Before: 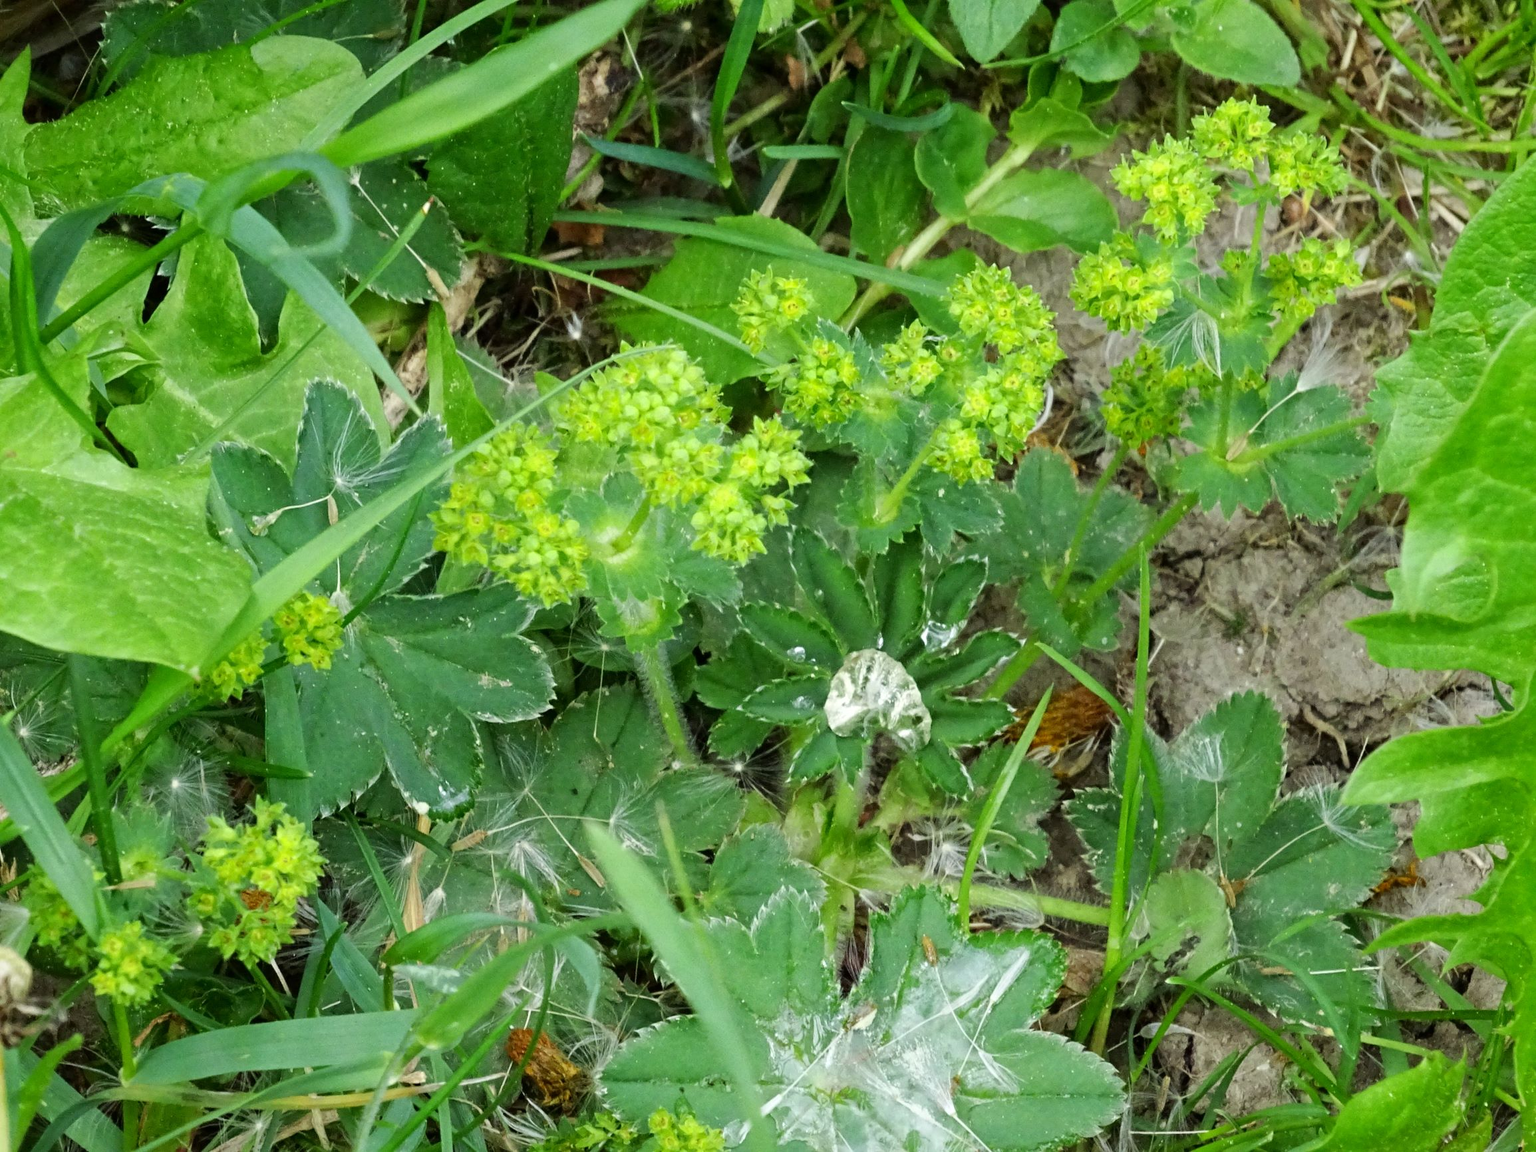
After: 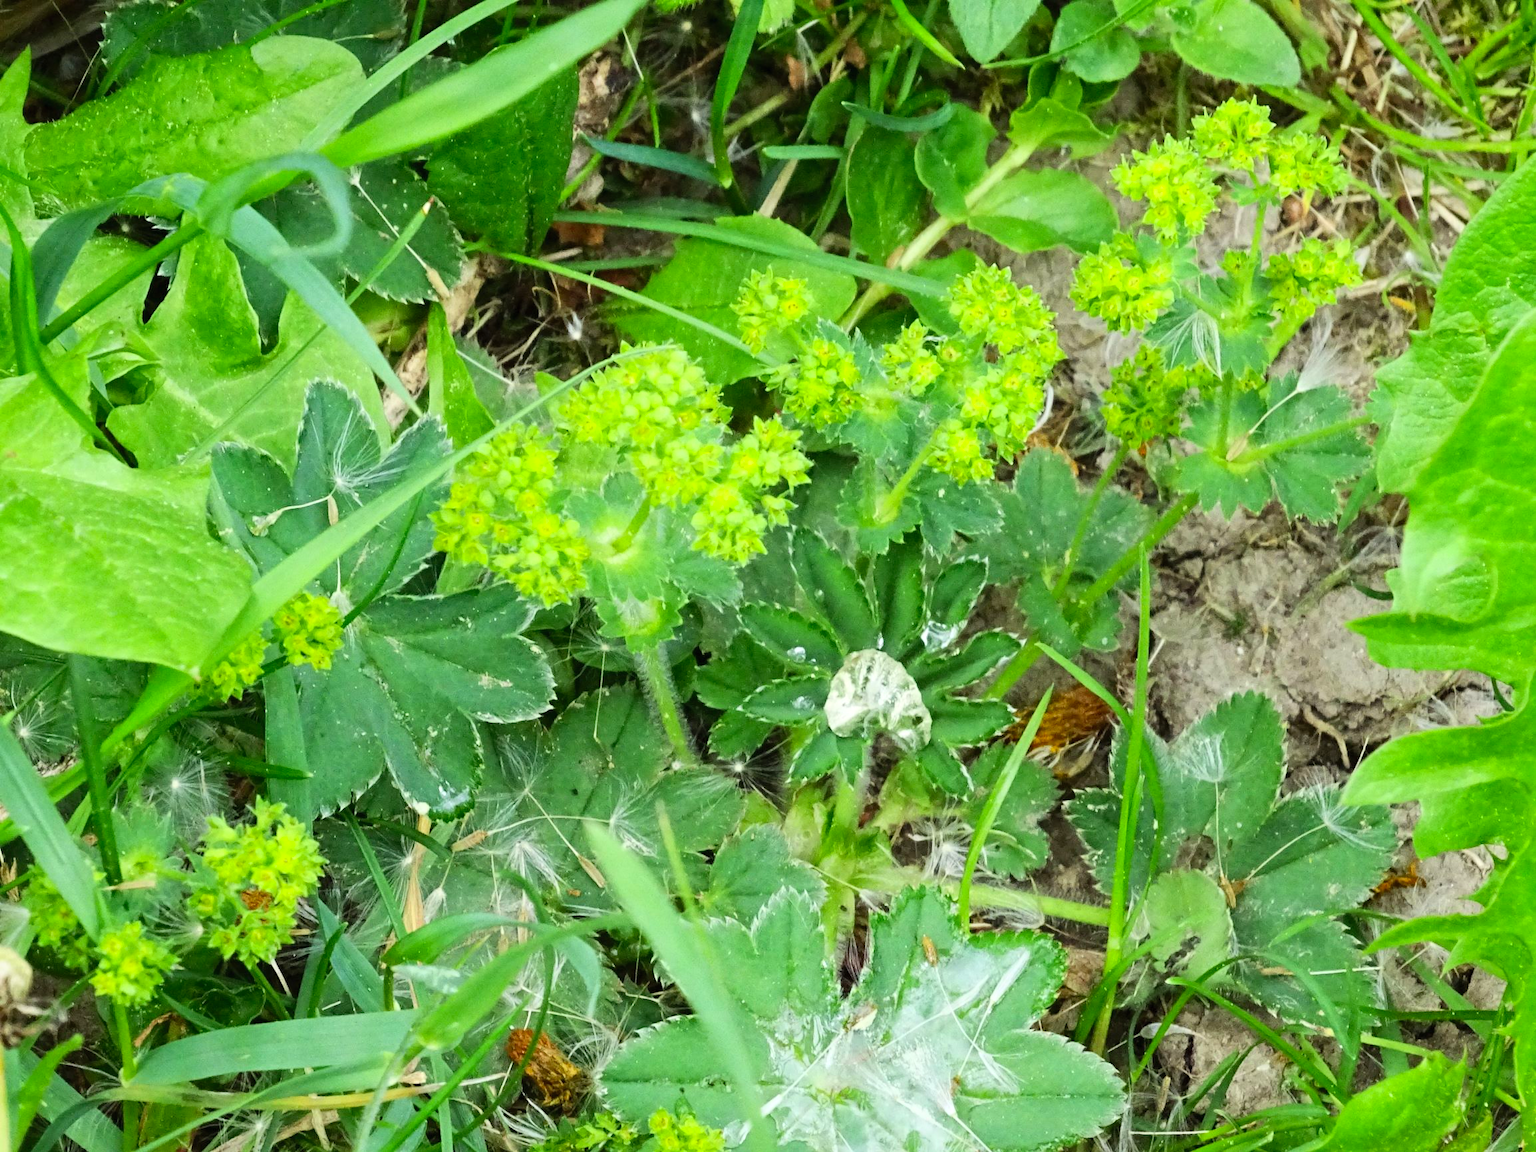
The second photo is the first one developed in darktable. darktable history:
contrast brightness saturation: contrast 0.198, brightness 0.156, saturation 0.218
